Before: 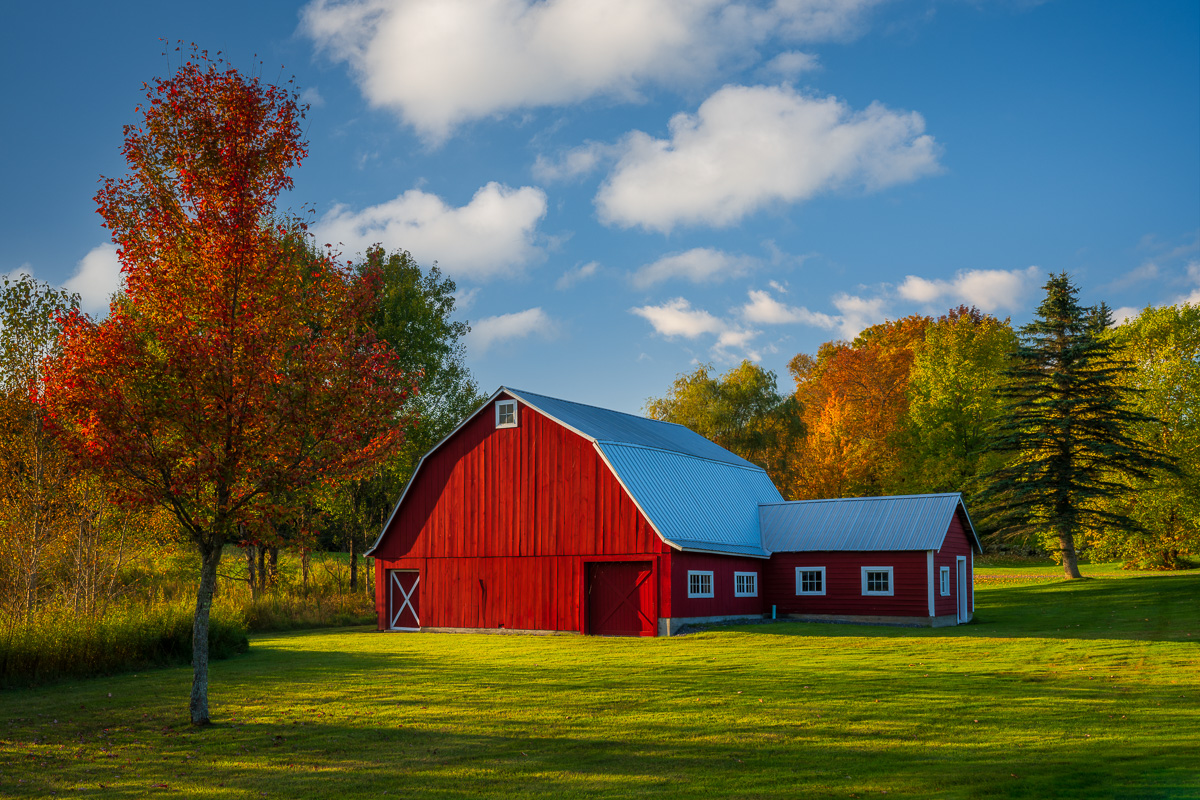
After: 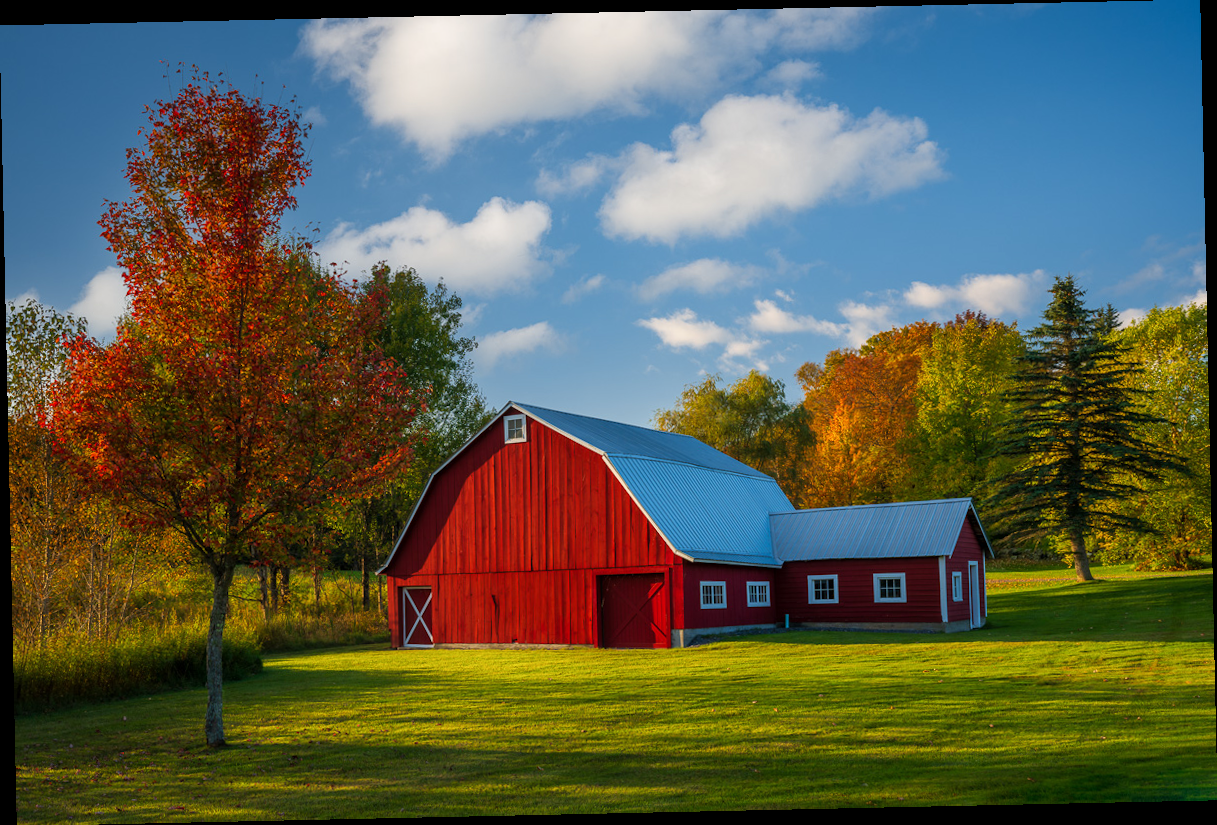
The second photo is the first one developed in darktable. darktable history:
shadows and highlights: shadows 0, highlights 40
rotate and perspective: rotation -1.24°, automatic cropping off
